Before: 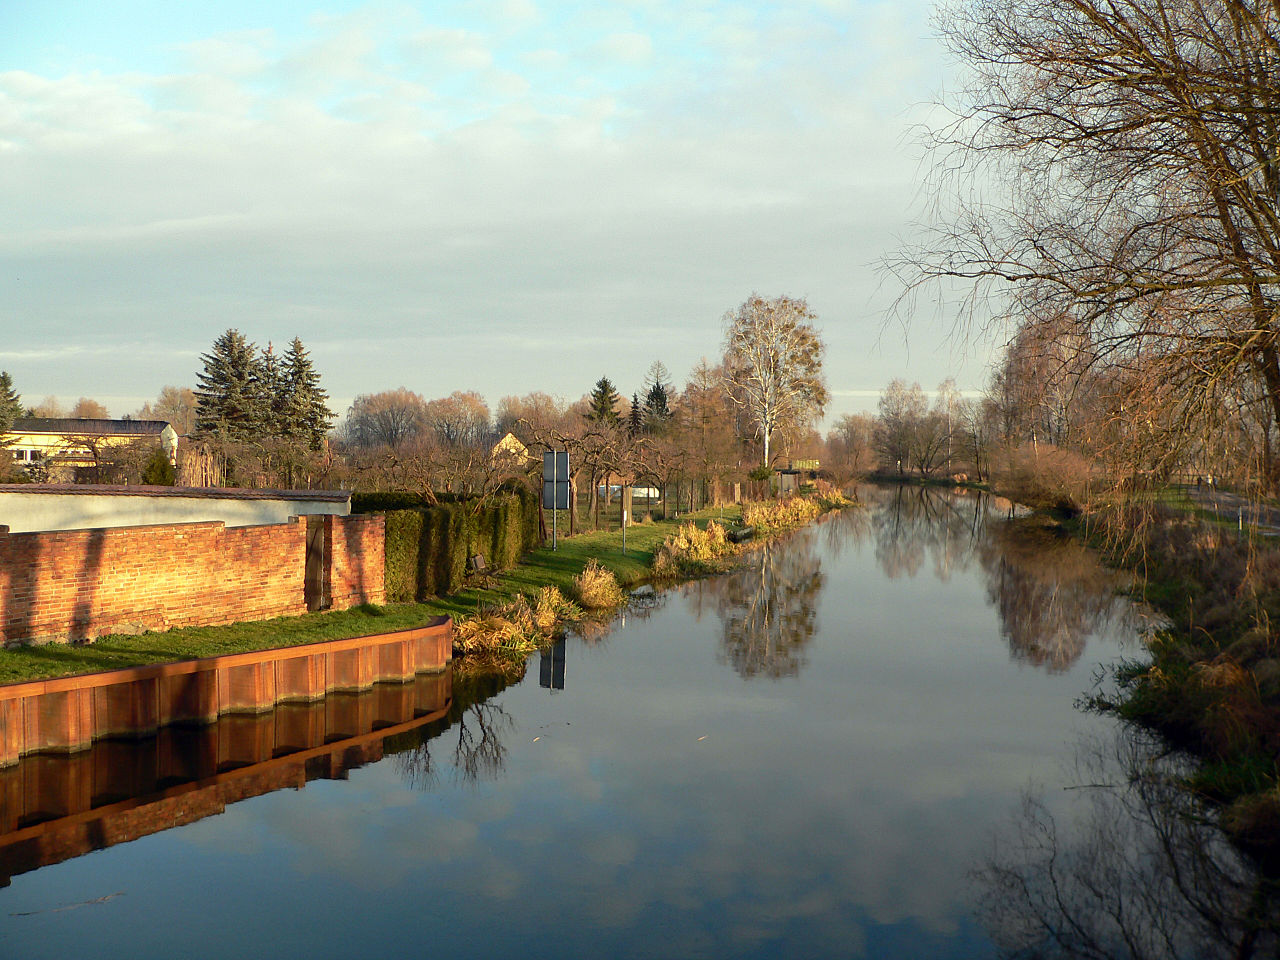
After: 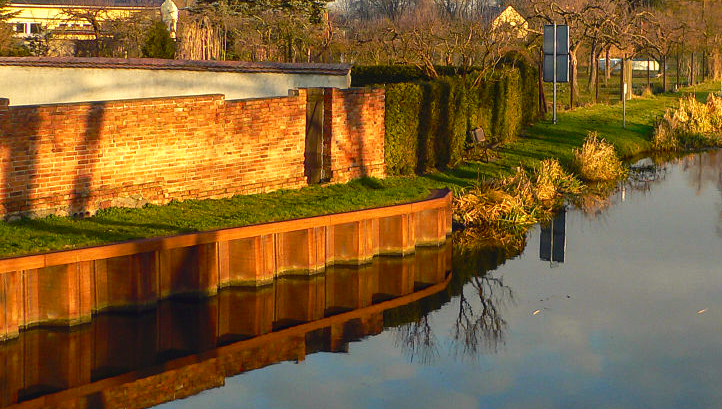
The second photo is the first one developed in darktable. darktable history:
local contrast: on, module defaults
crop: top 44.483%, right 43.593%, bottom 12.892%
color balance rgb: shadows lift › chroma 2%, shadows lift › hue 247.2°, power › chroma 0.3%, power › hue 25.2°, highlights gain › chroma 3%, highlights gain › hue 60°, global offset › luminance 0.75%, perceptual saturation grading › global saturation 20%, perceptual saturation grading › highlights -20%, perceptual saturation grading › shadows 30%, global vibrance 20%
